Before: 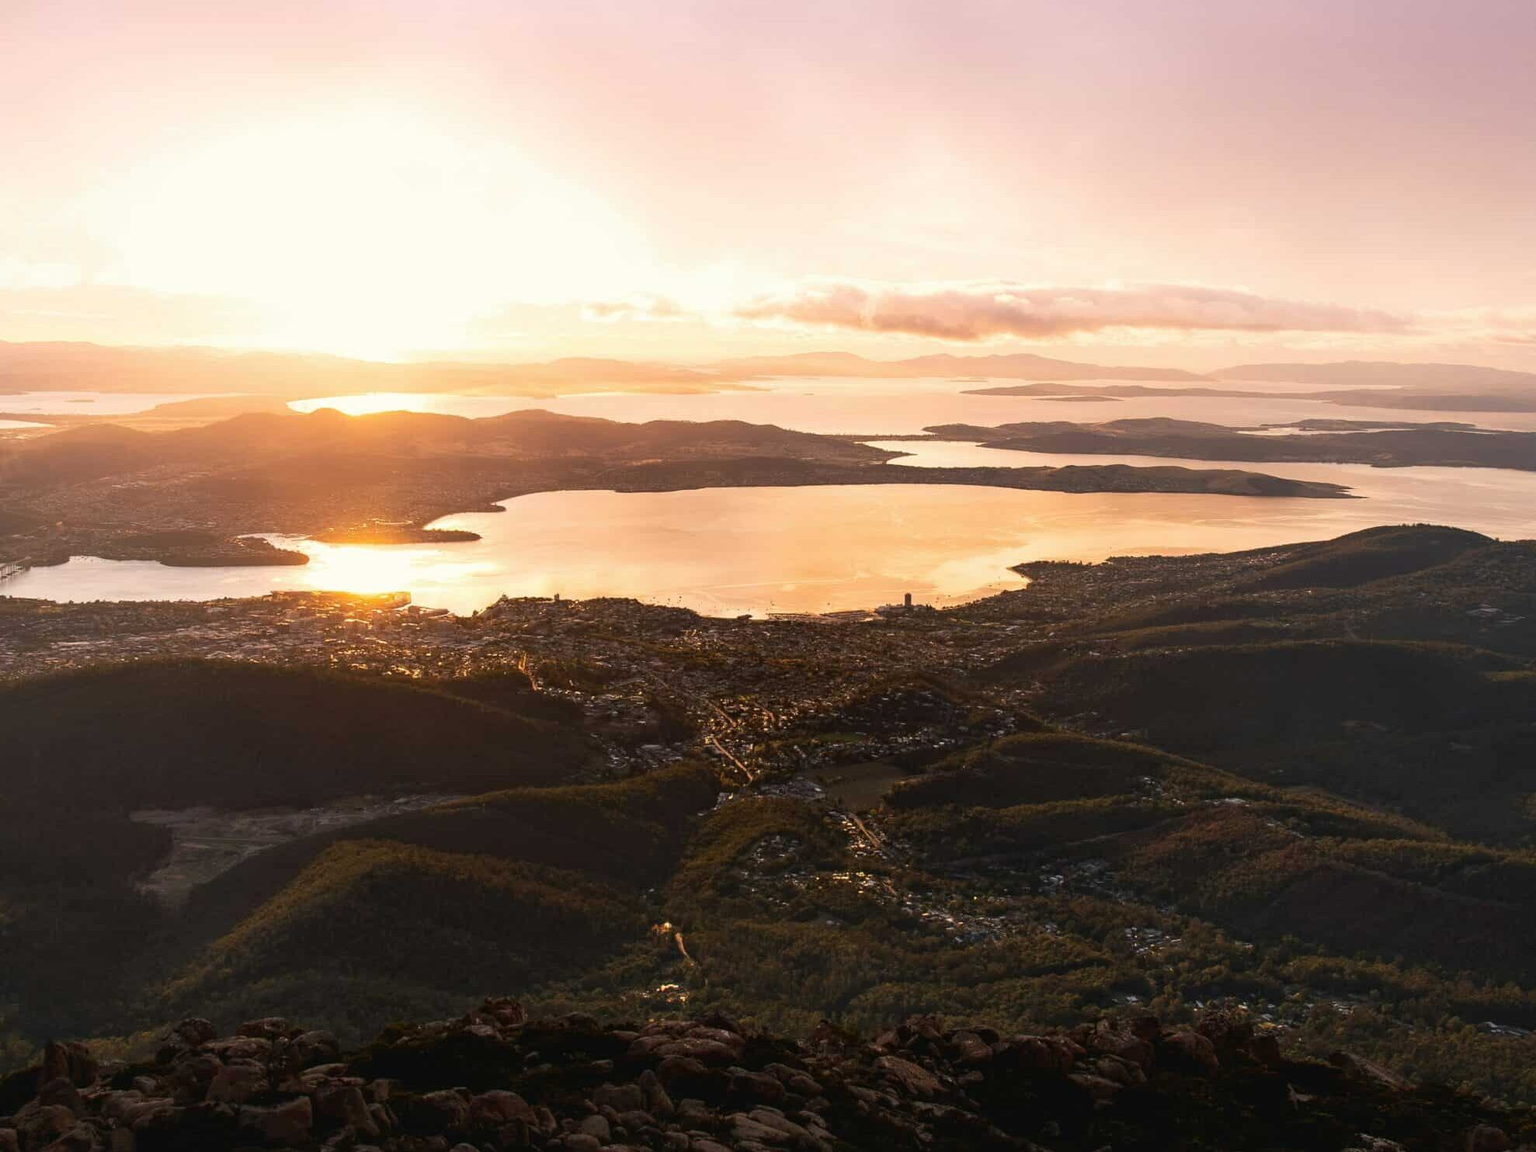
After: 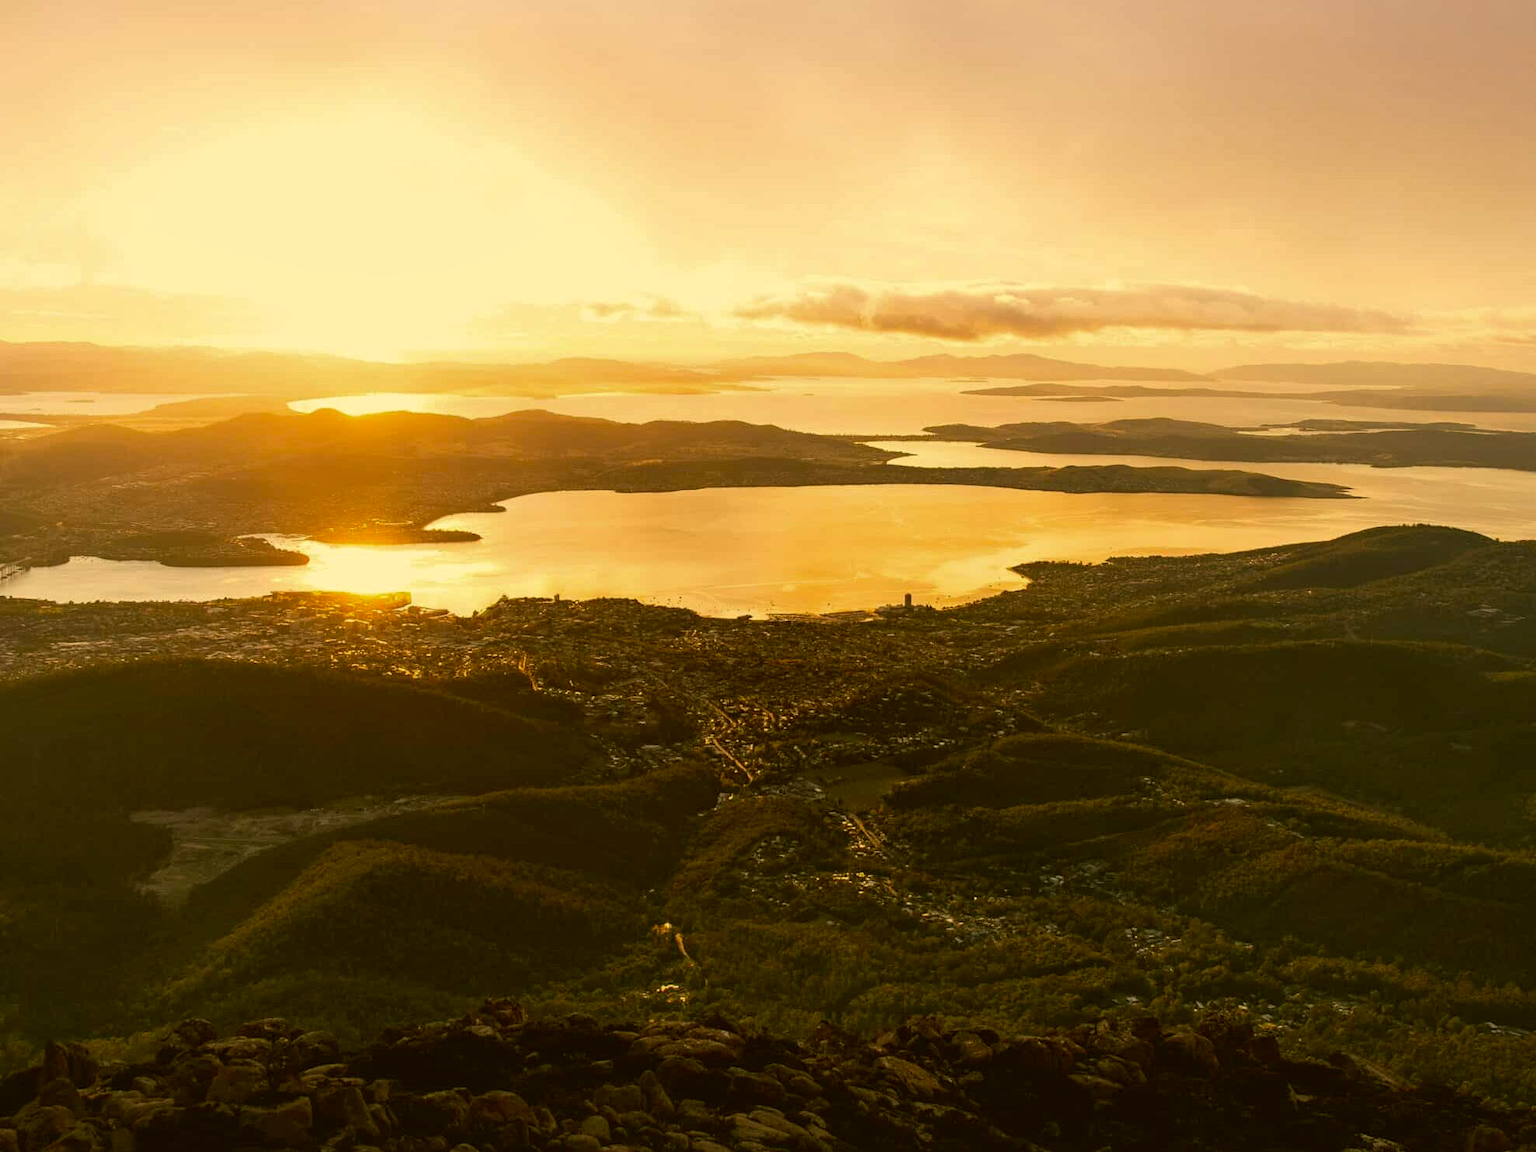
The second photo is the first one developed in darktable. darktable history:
shadows and highlights: shadows 24.99, white point adjustment -2.88, highlights -29.83
color correction: highlights a* 0.085, highlights b* 29.16, shadows a* -0.224, shadows b* 21.46
